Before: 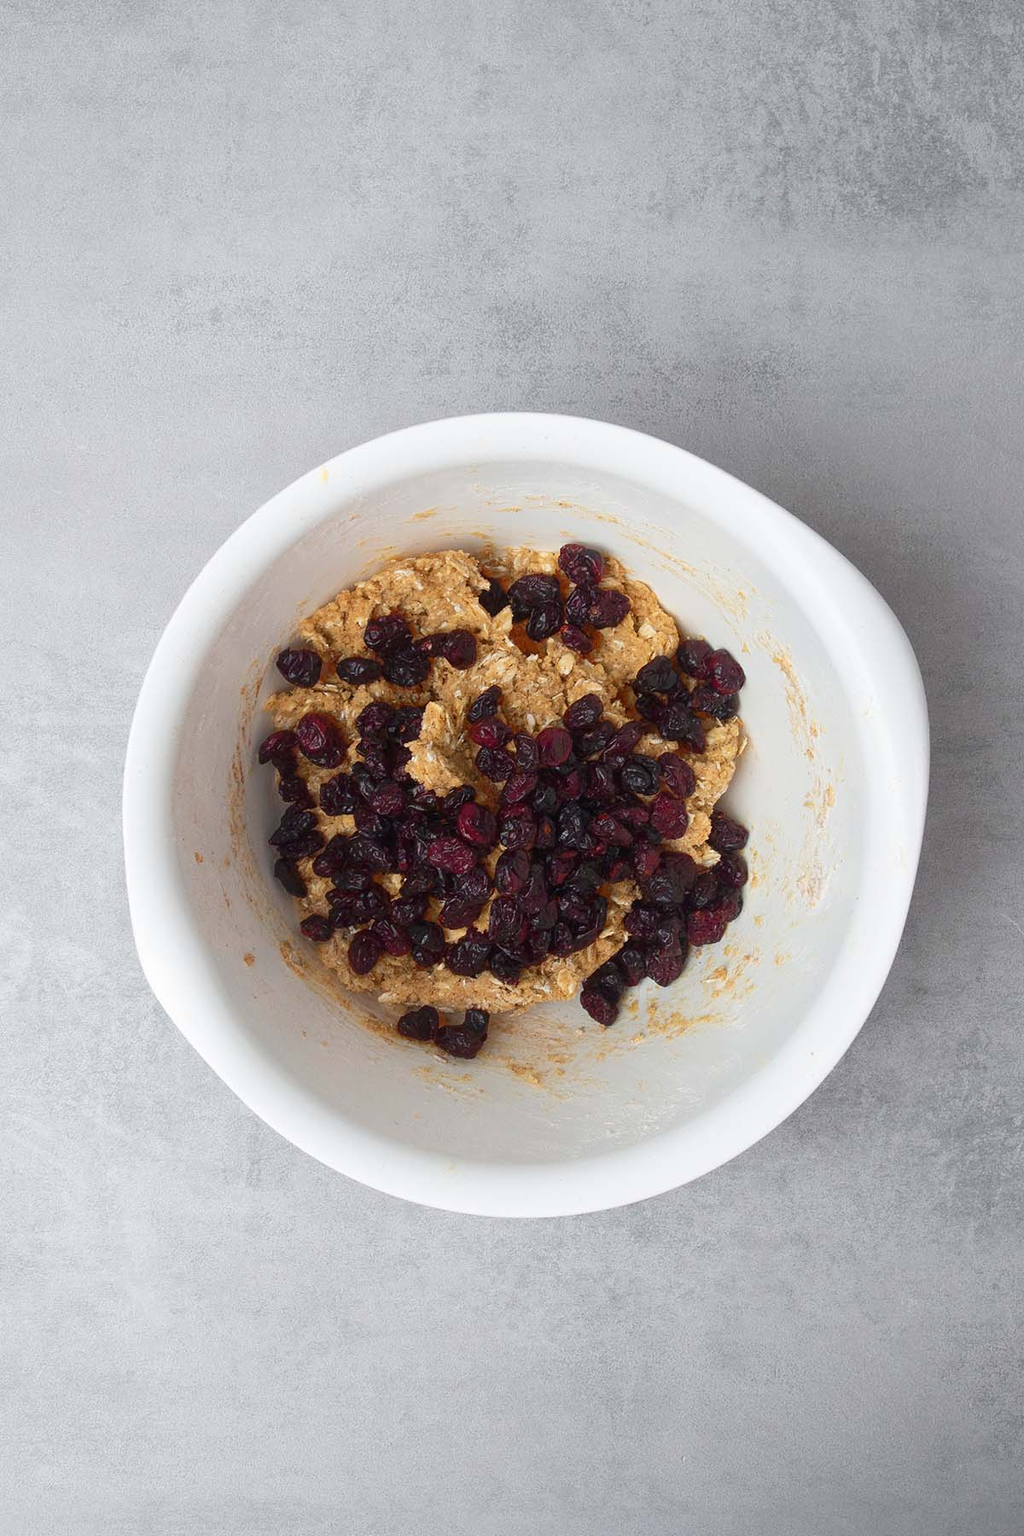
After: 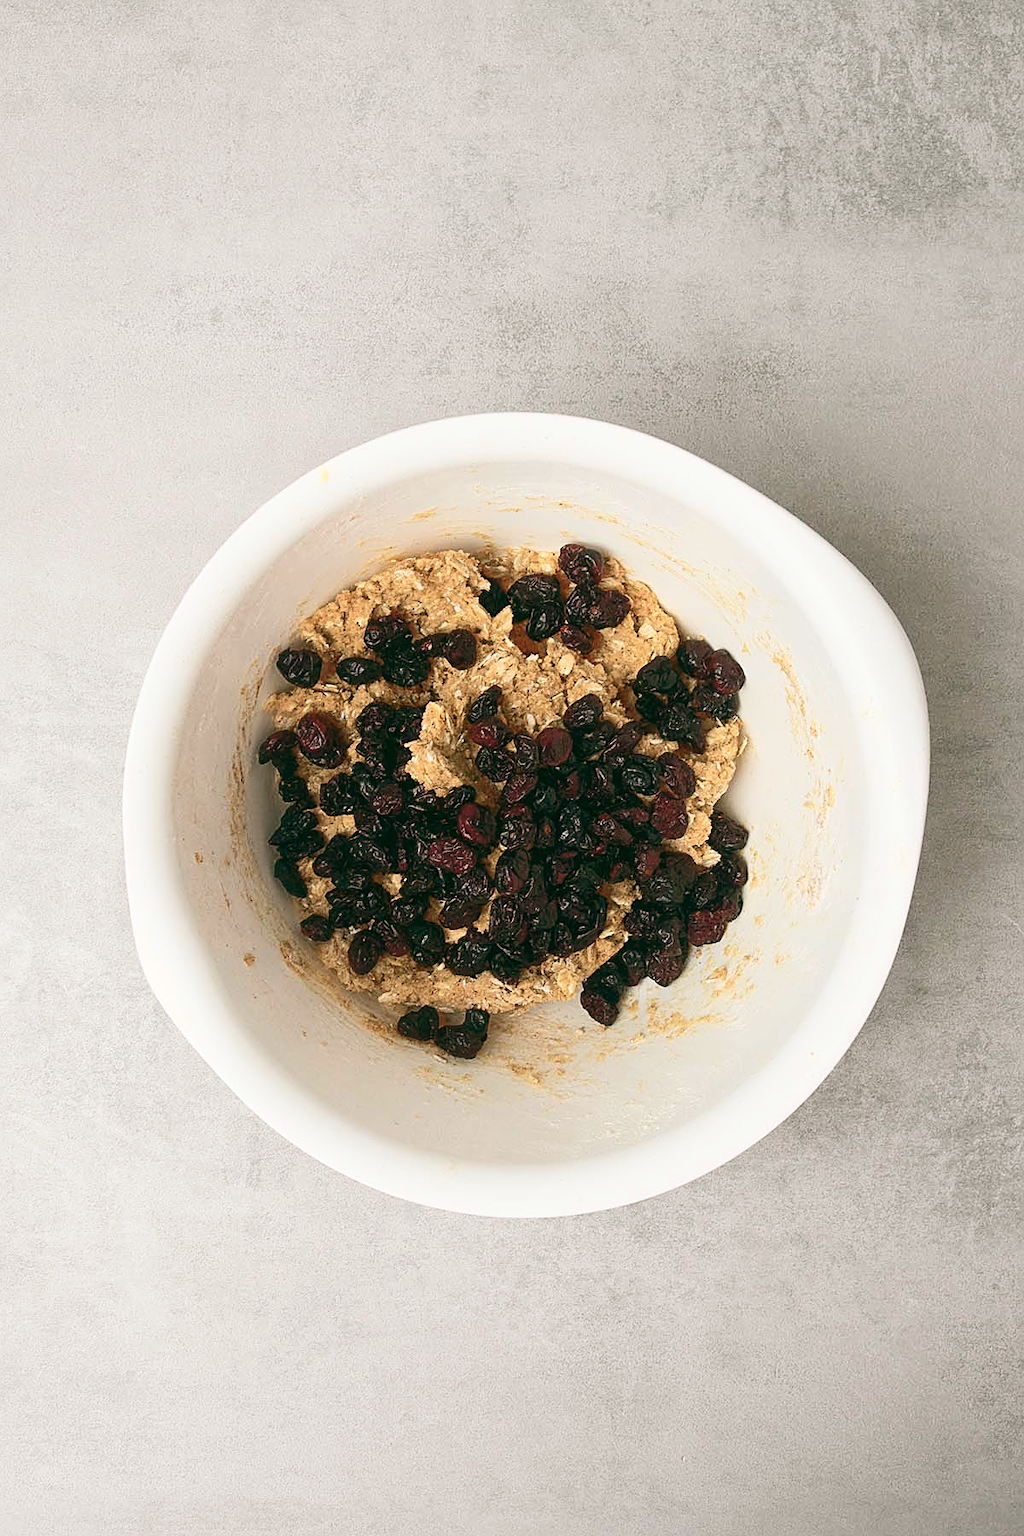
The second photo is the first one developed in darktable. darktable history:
color correction: highlights a* 4.02, highlights b* 4.98, shadows a* -7.55, shadows b* 4.98
contrast brightness saturation: contrast 0.2, brightness 0.16, saturation 0.22
sharpen: on, module defaults
color balance: lift [1, 0.994, 1.002, 1.006], gamma [0.957, 1.081, 1.016, 0.919], gain [0.97, 0.972, 1.01, 1.028], input saturation 91.06%, output saturation 79.8%
